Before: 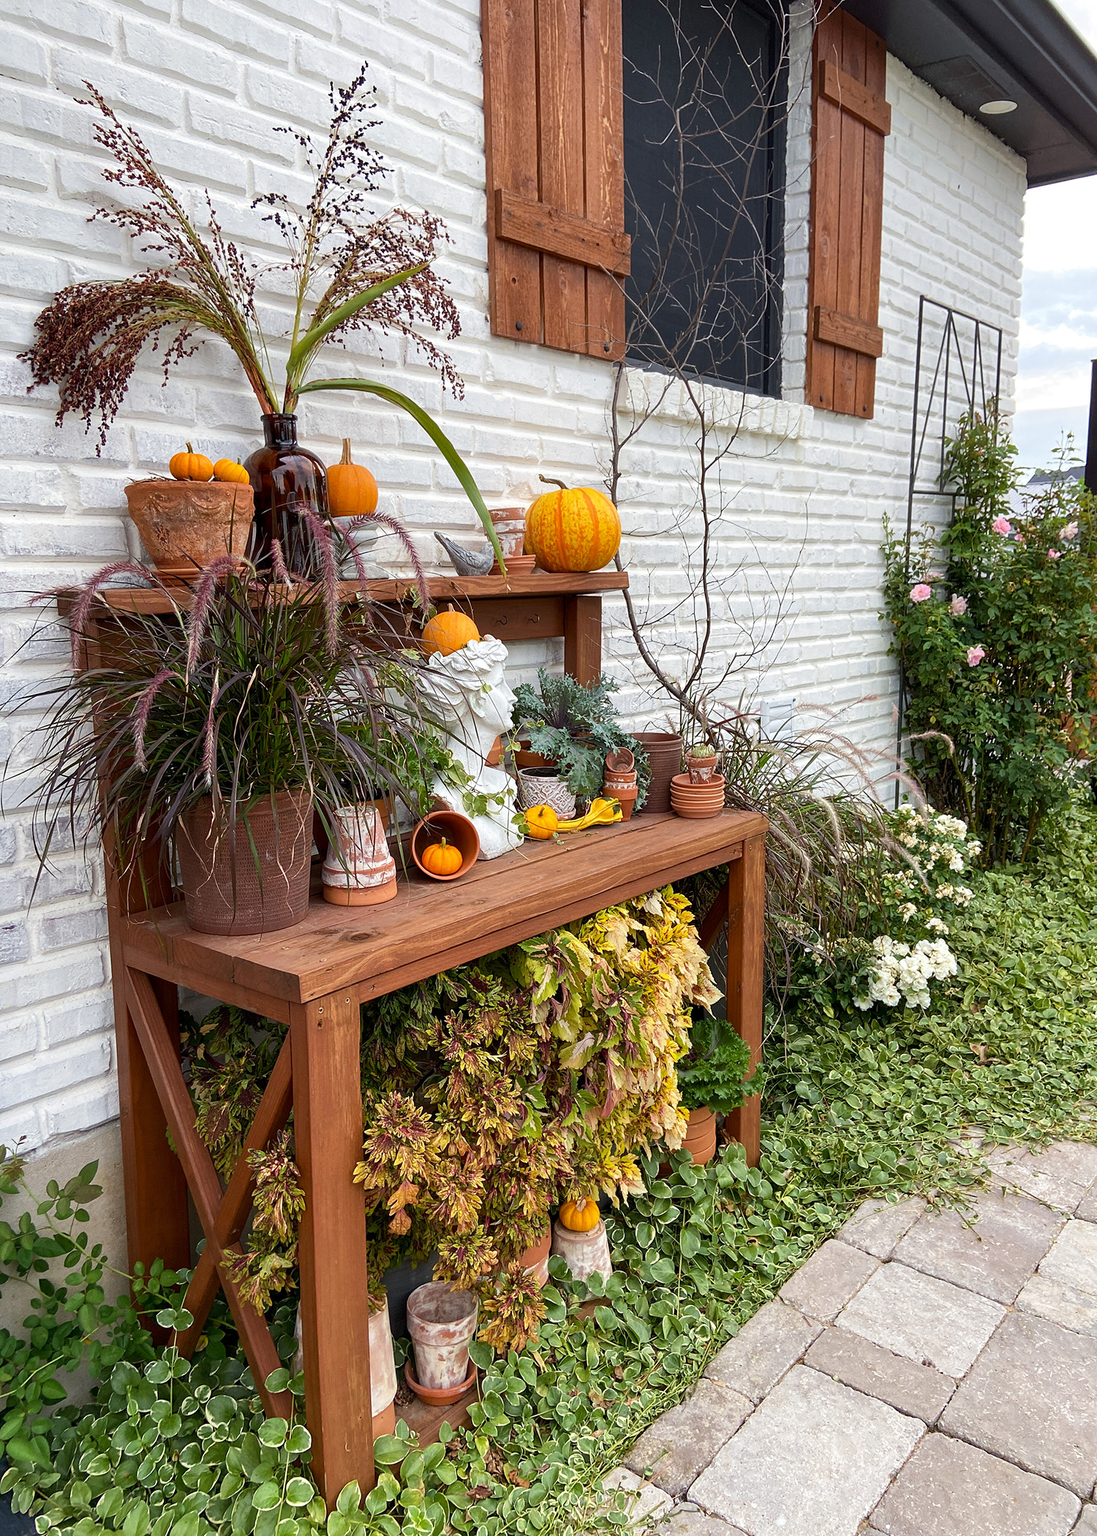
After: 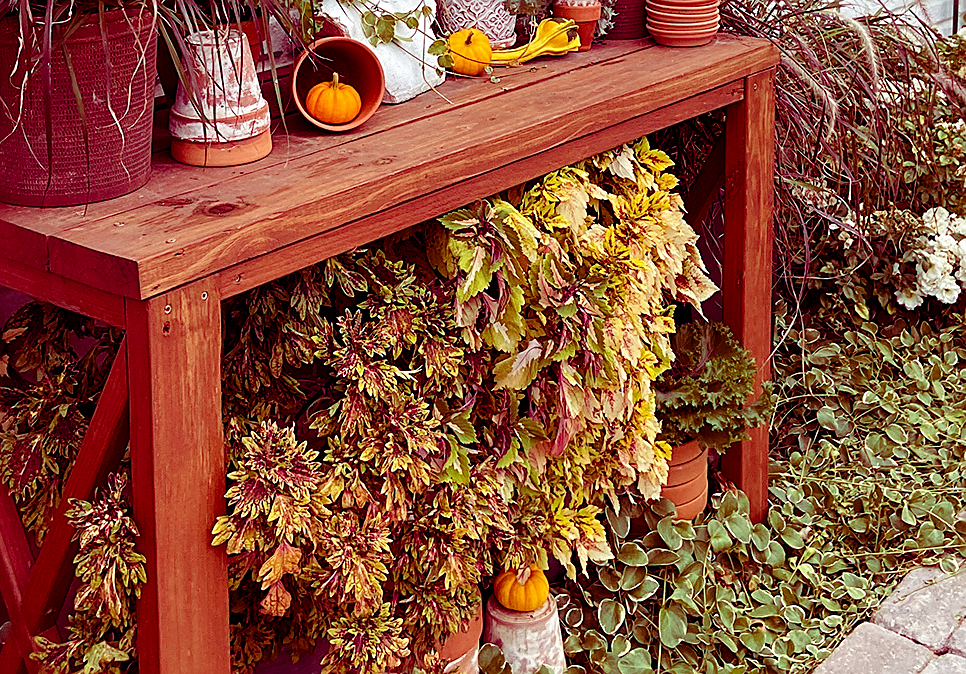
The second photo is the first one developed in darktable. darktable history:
crop: left 18.116%, top 51.061%, right 17.476%, bottom 16.832%
color balance rgb: shadows lift › luminance -18.884%, shadows lift › chroma 35.357%, linear chroma grading › global chroma -15.249%, perceptual saturation grading › global saturation 19.532%, global vibrance 7.505%
sharpen: on, module defaults
